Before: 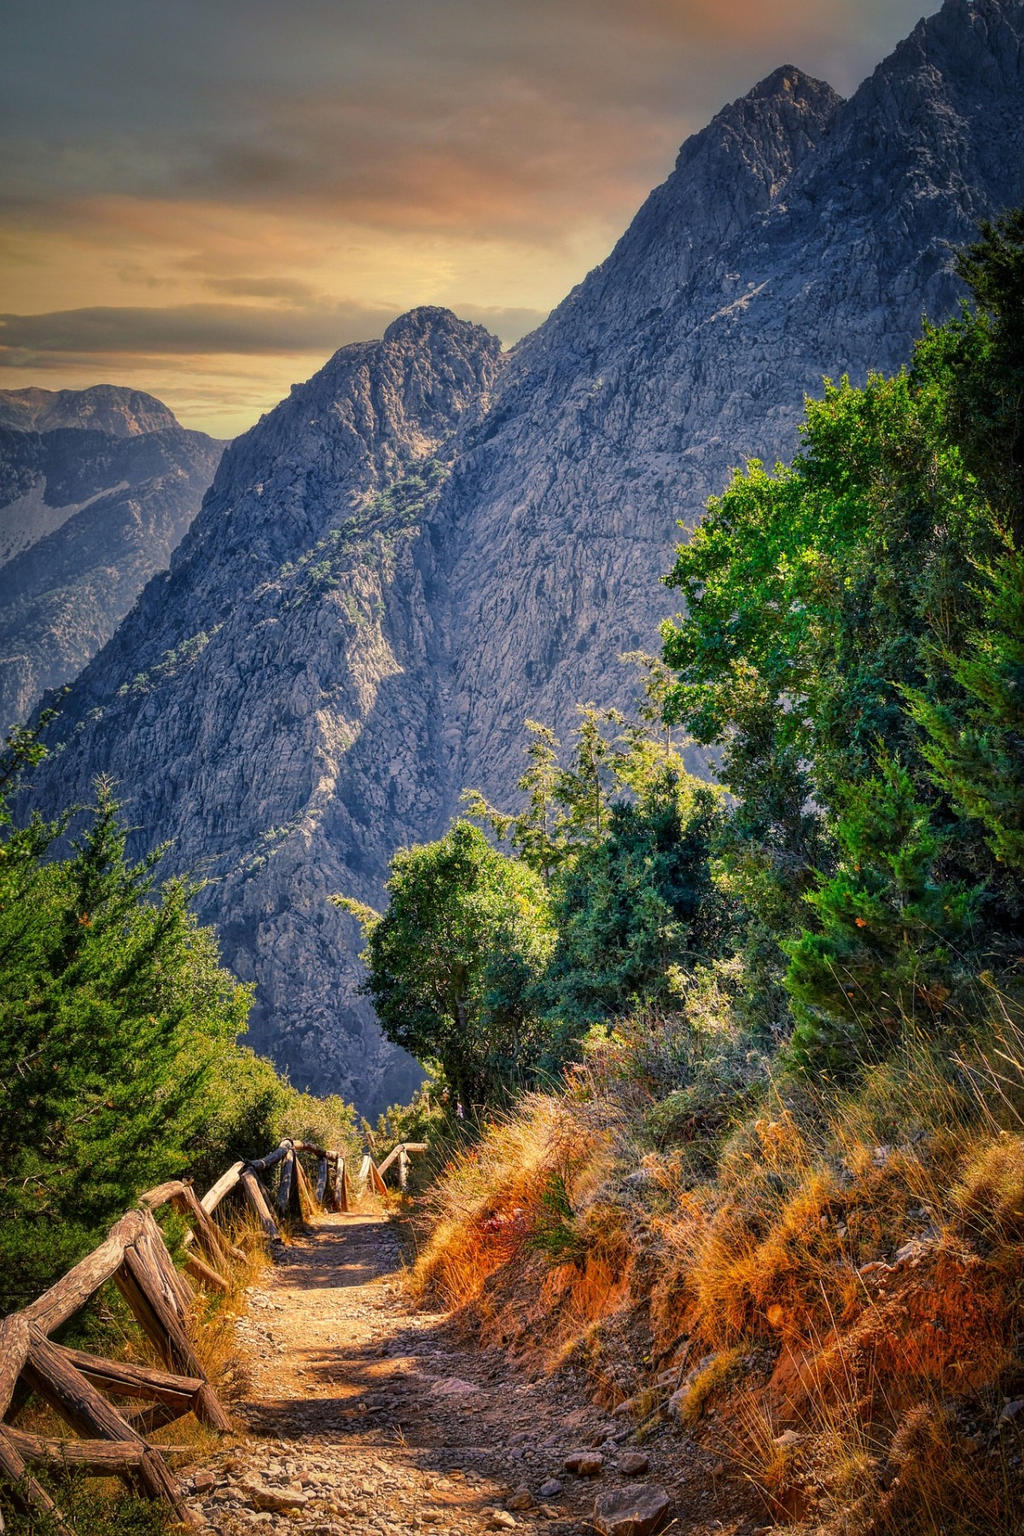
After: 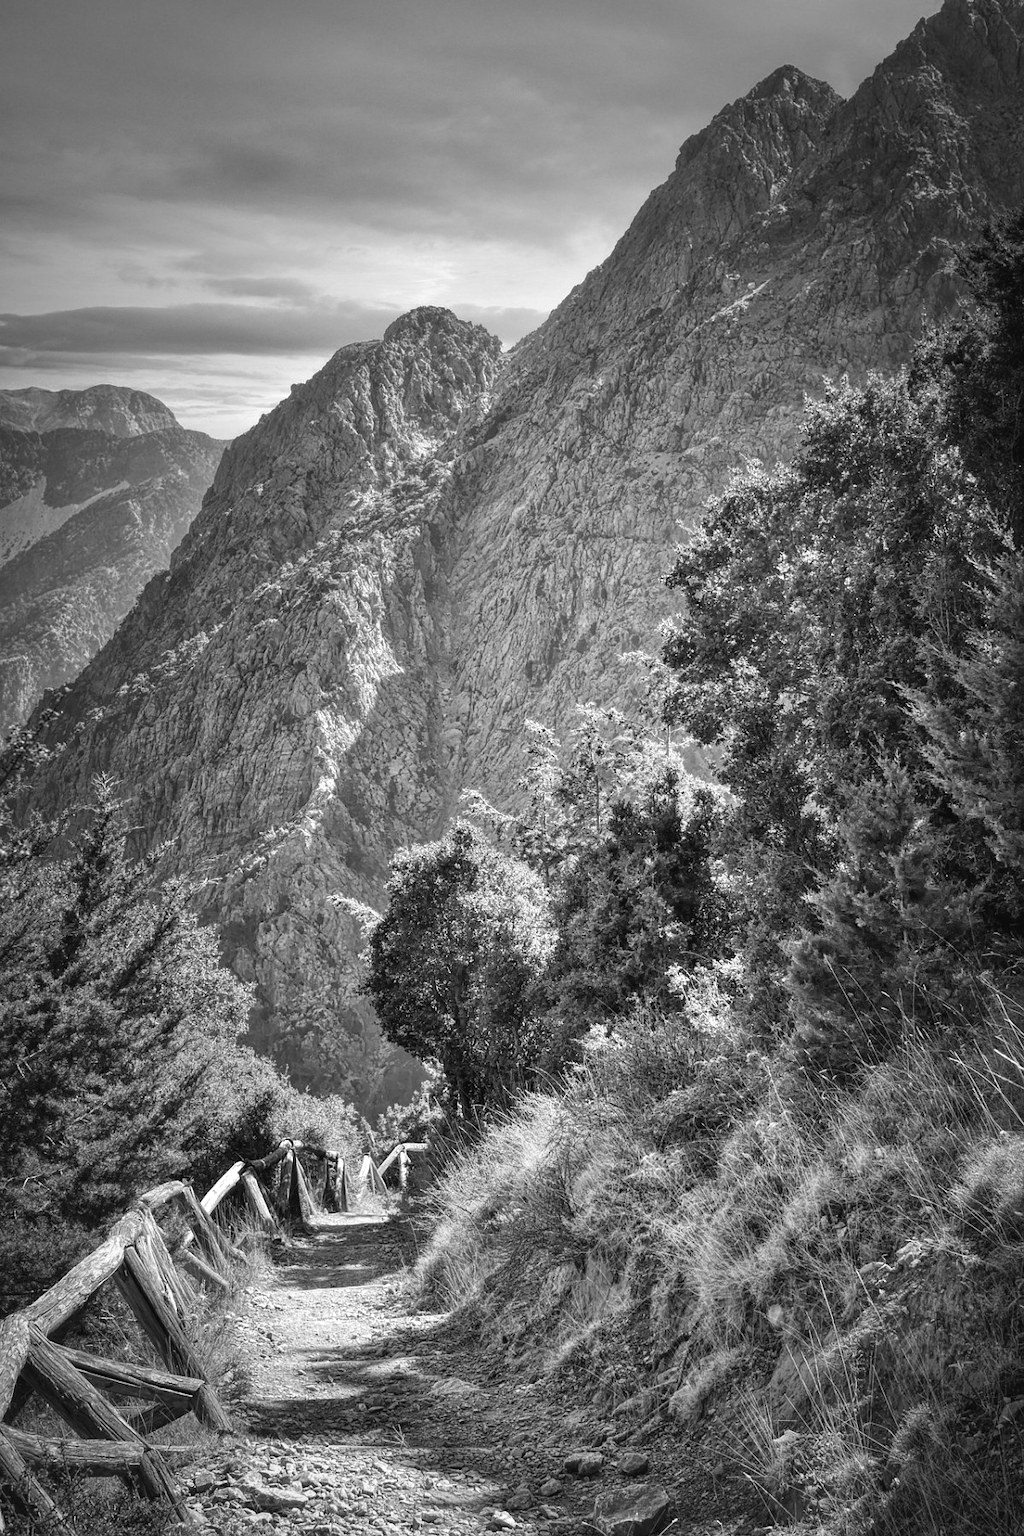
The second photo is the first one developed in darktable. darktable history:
exposure: black level correction -0.002, exposure 0.708 EV, compensate exposure bias true, compensate highlight preservation false
monochrome: a 14.95, b -89.96
